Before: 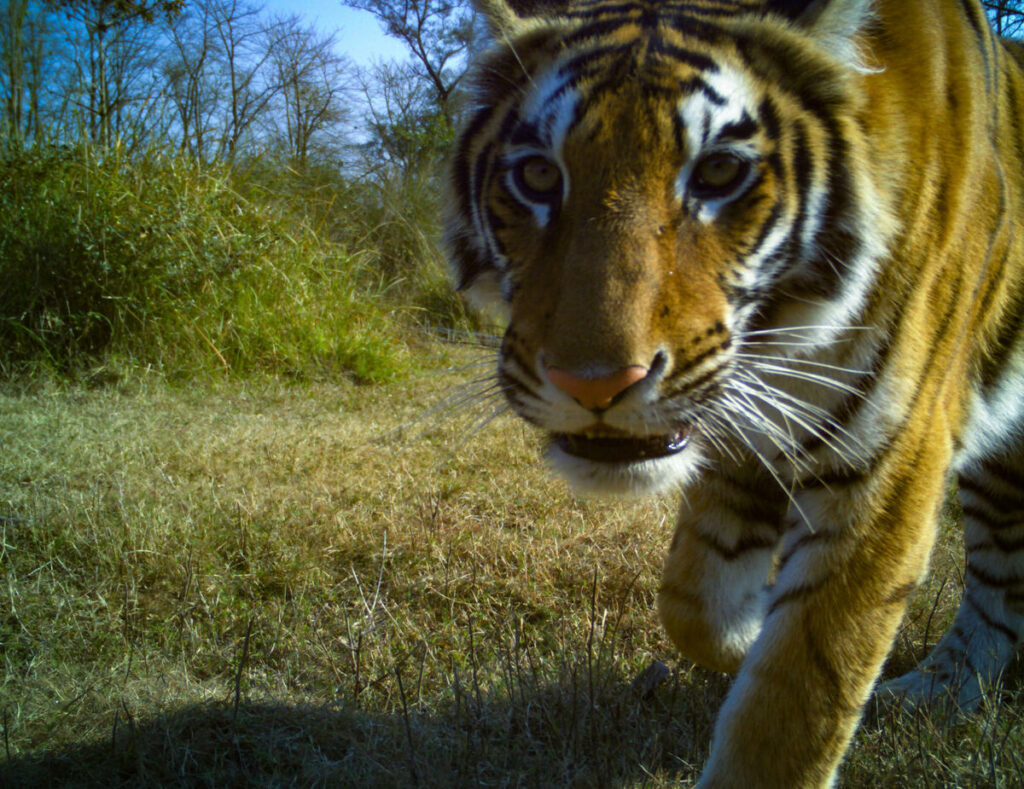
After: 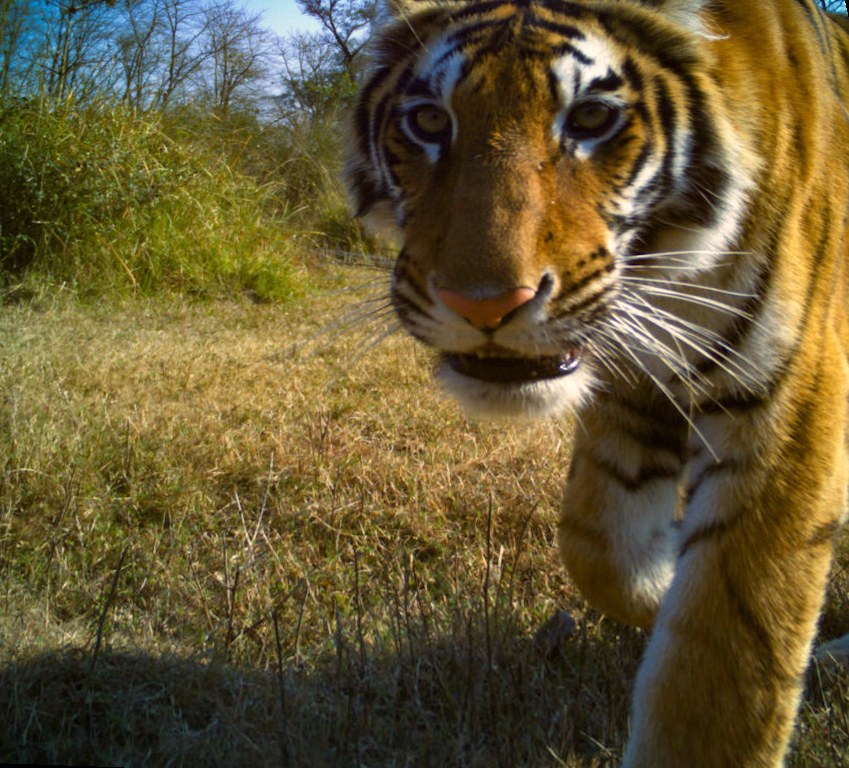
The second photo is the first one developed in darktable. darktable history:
rotate and perspective: rotation 0.72°, lens shift (vertical) -0.352, lens shift (horizontal) -0.051, crop left 0.152, crop right 0.859, crop top 0.019, crop bottom 0.964
white balance: red 1.127, blue 0.943
